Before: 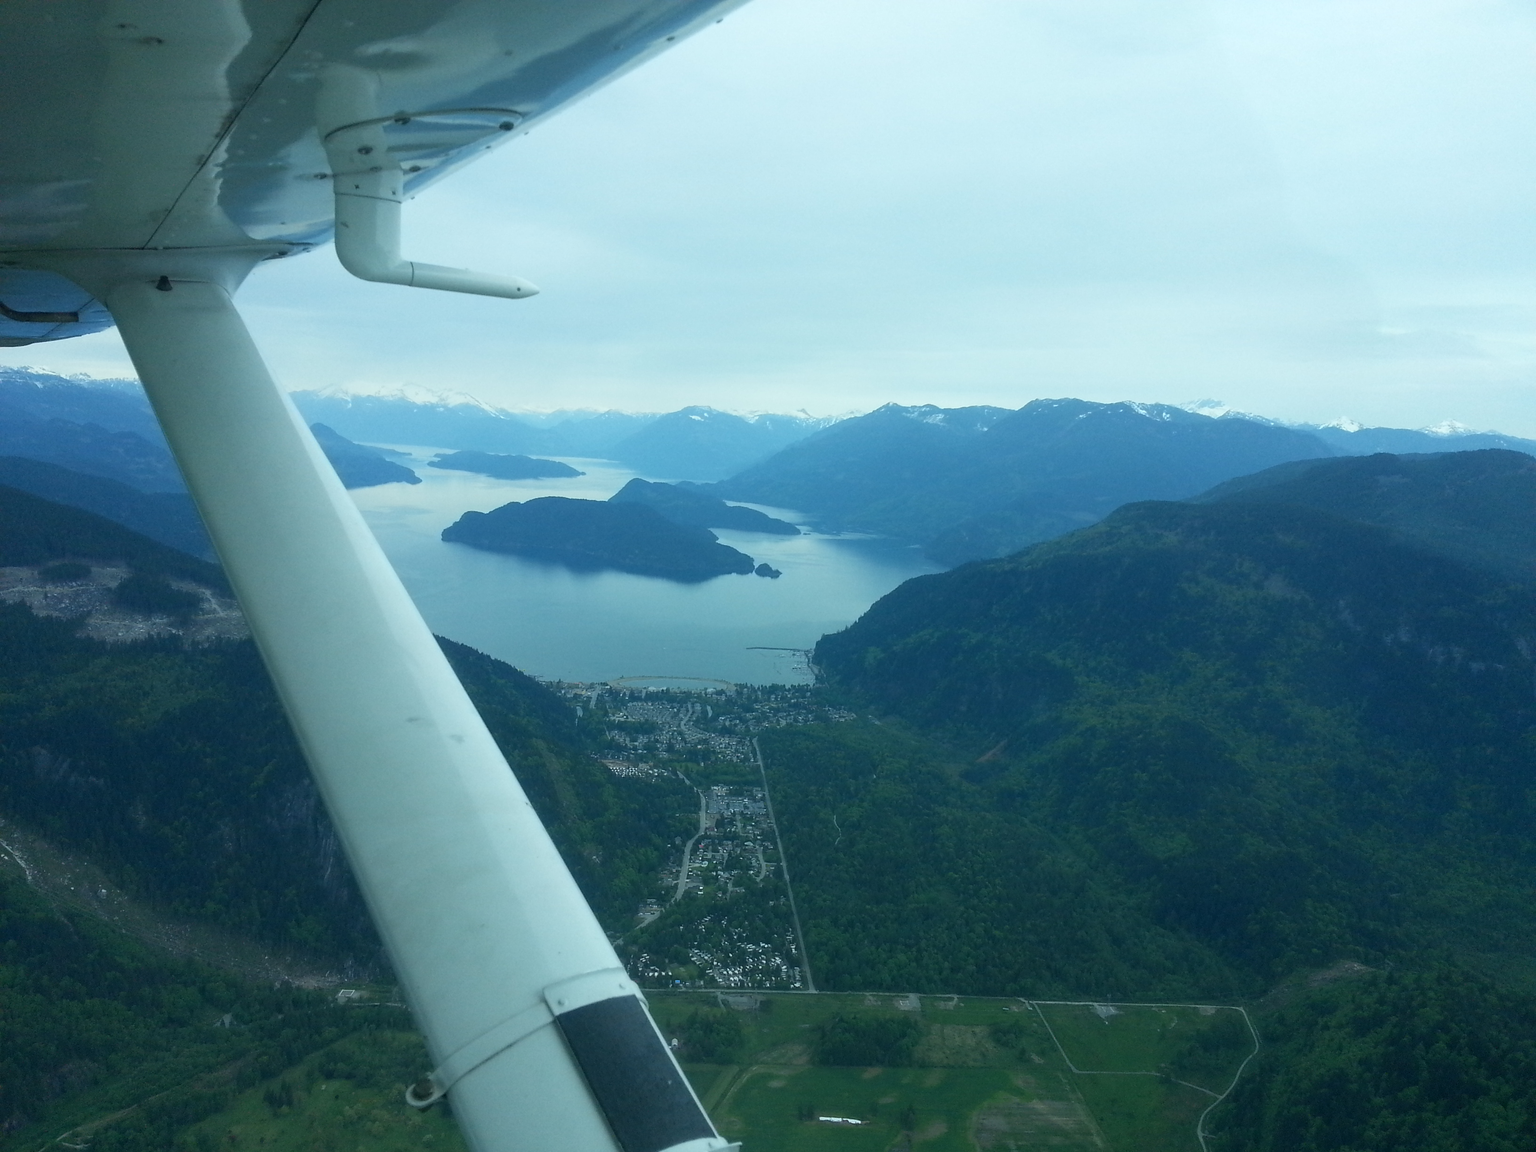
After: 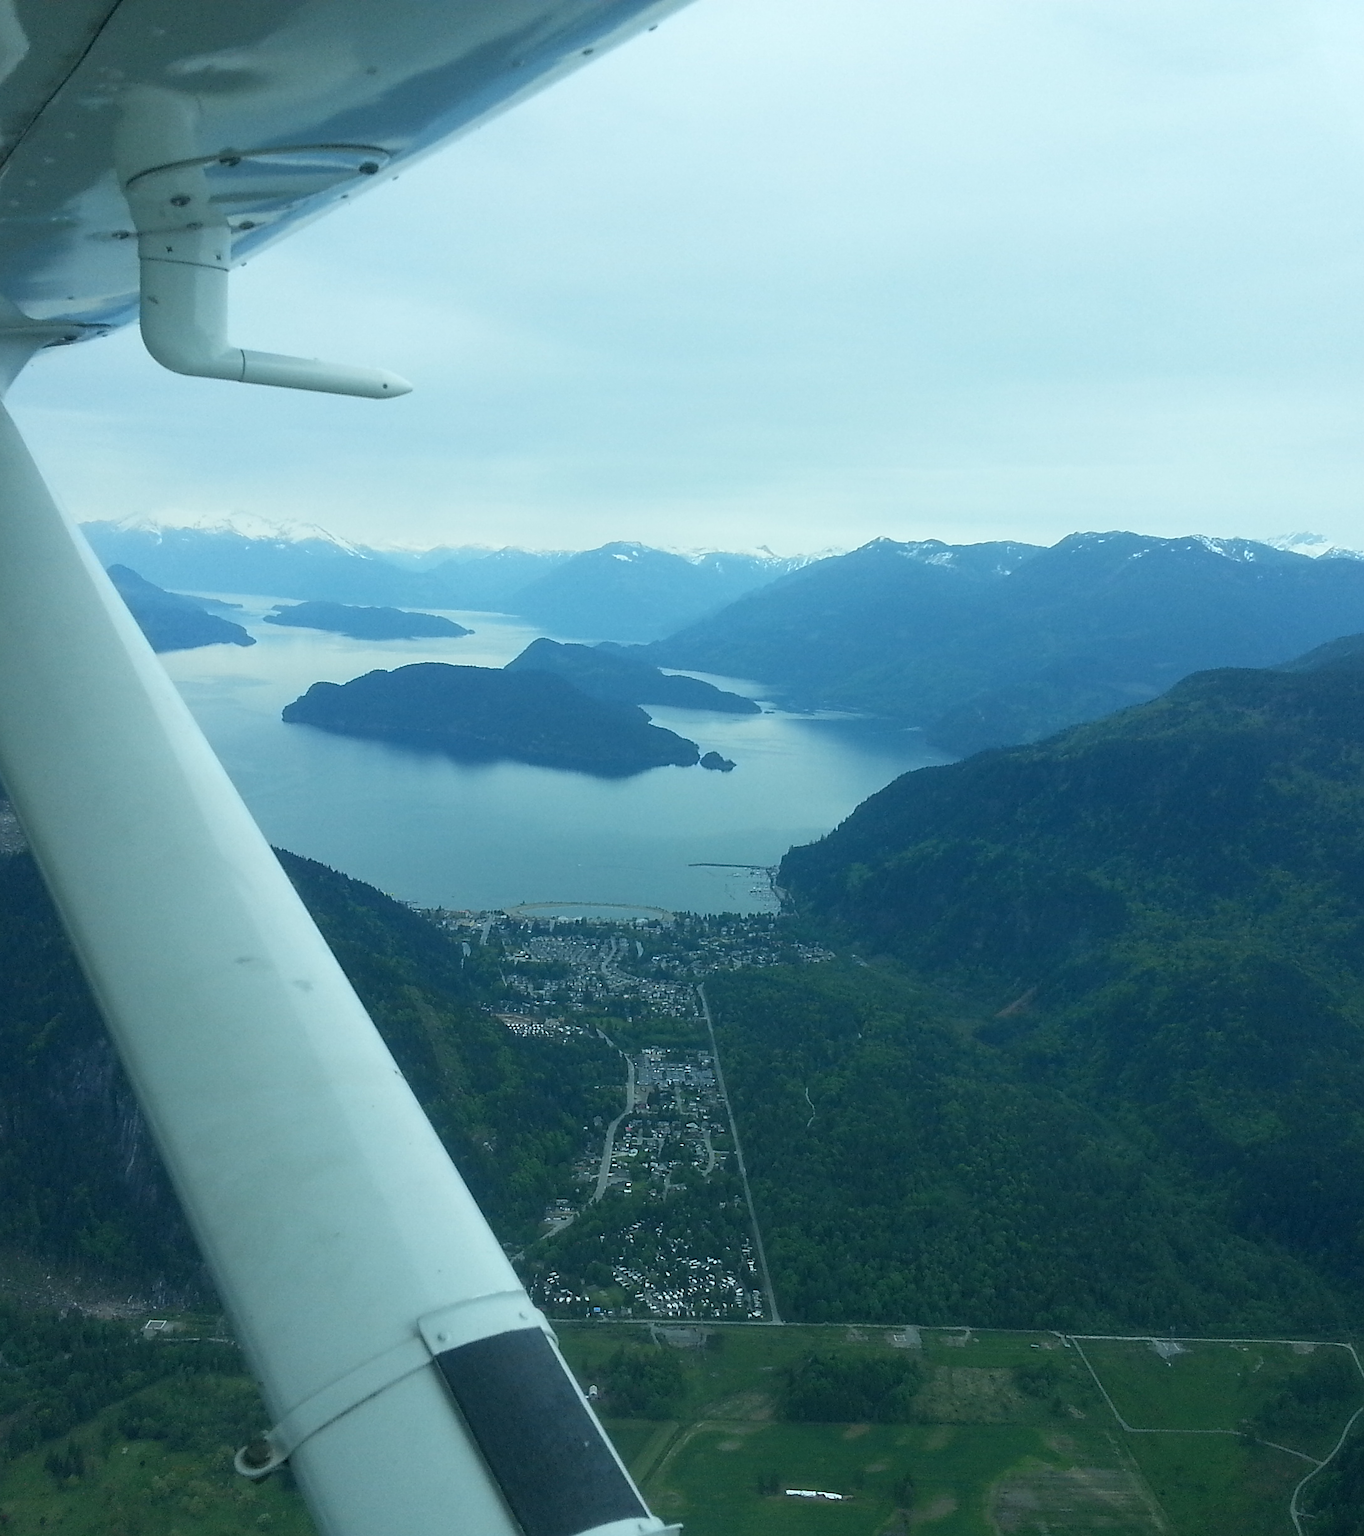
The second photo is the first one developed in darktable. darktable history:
crop and rotate: left 15.001%, right 18.364%
sharpen: amount 0.462
